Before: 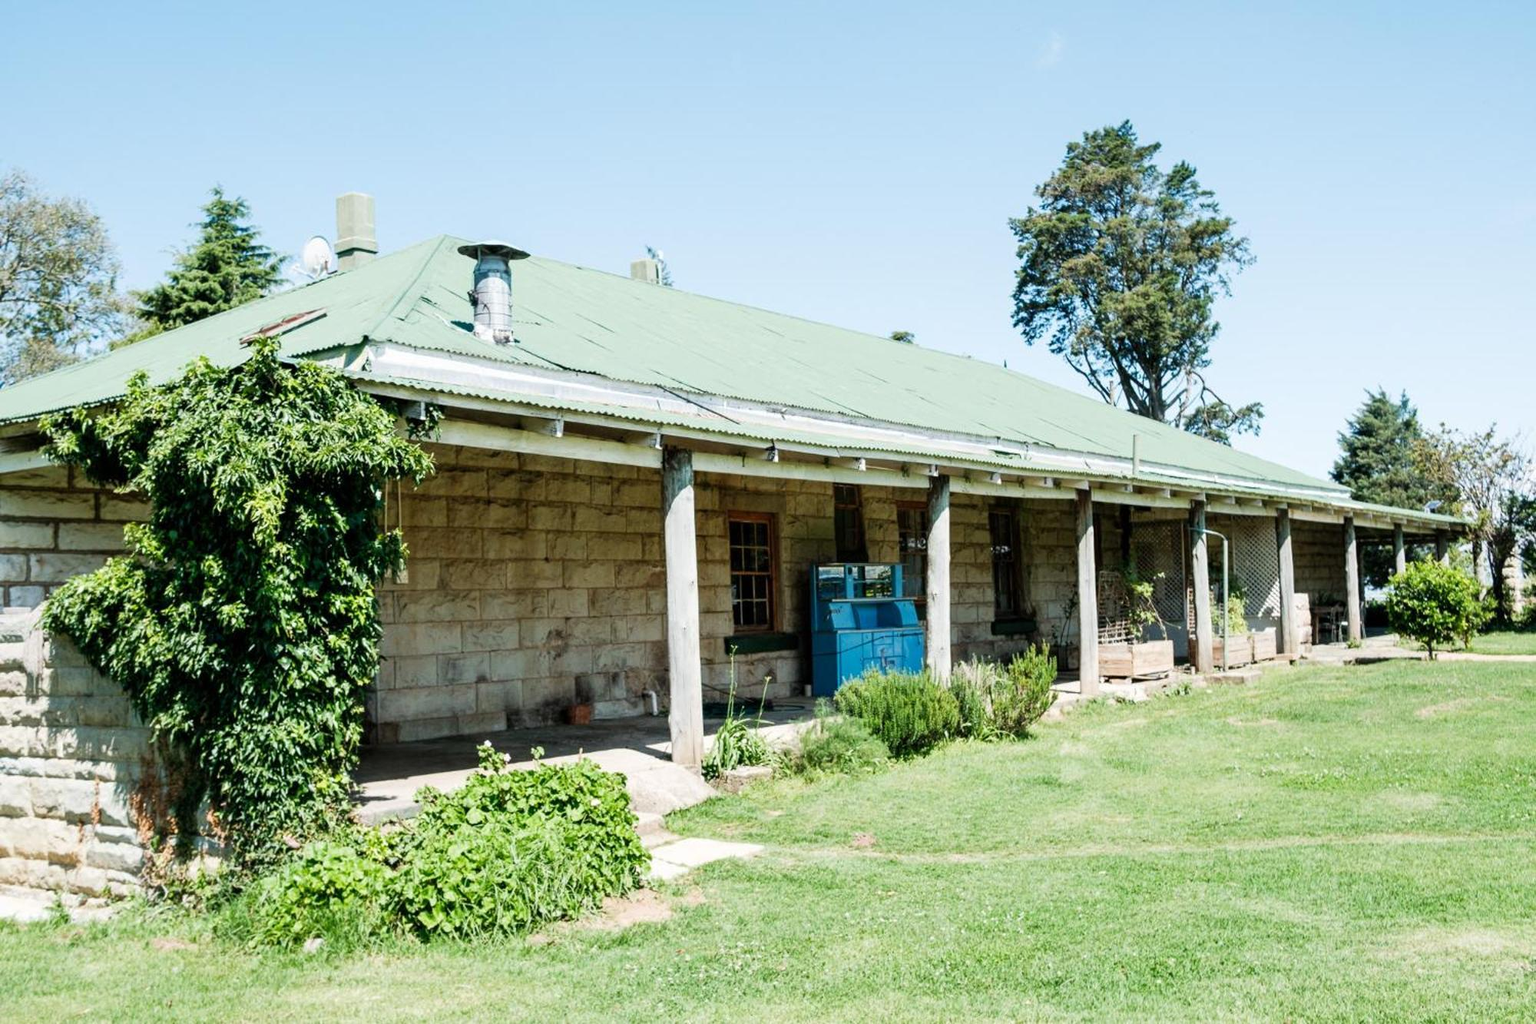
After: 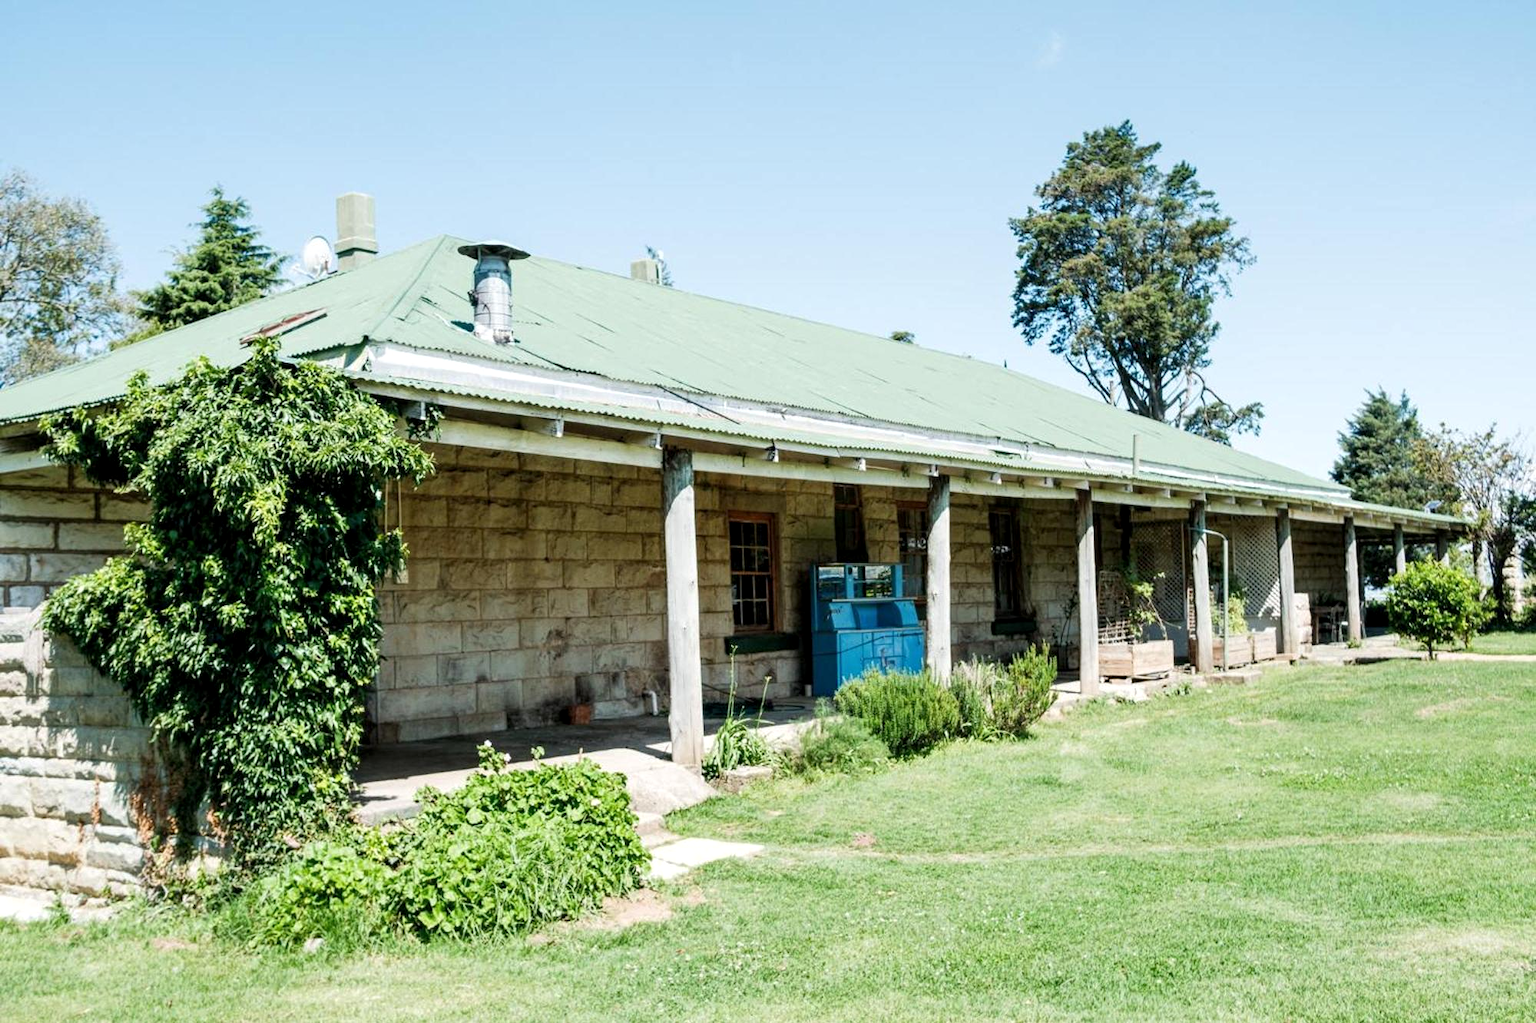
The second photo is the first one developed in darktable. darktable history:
local contrast: highlights 104%, shadows 98%, detail 120%, midtone range 0.2
